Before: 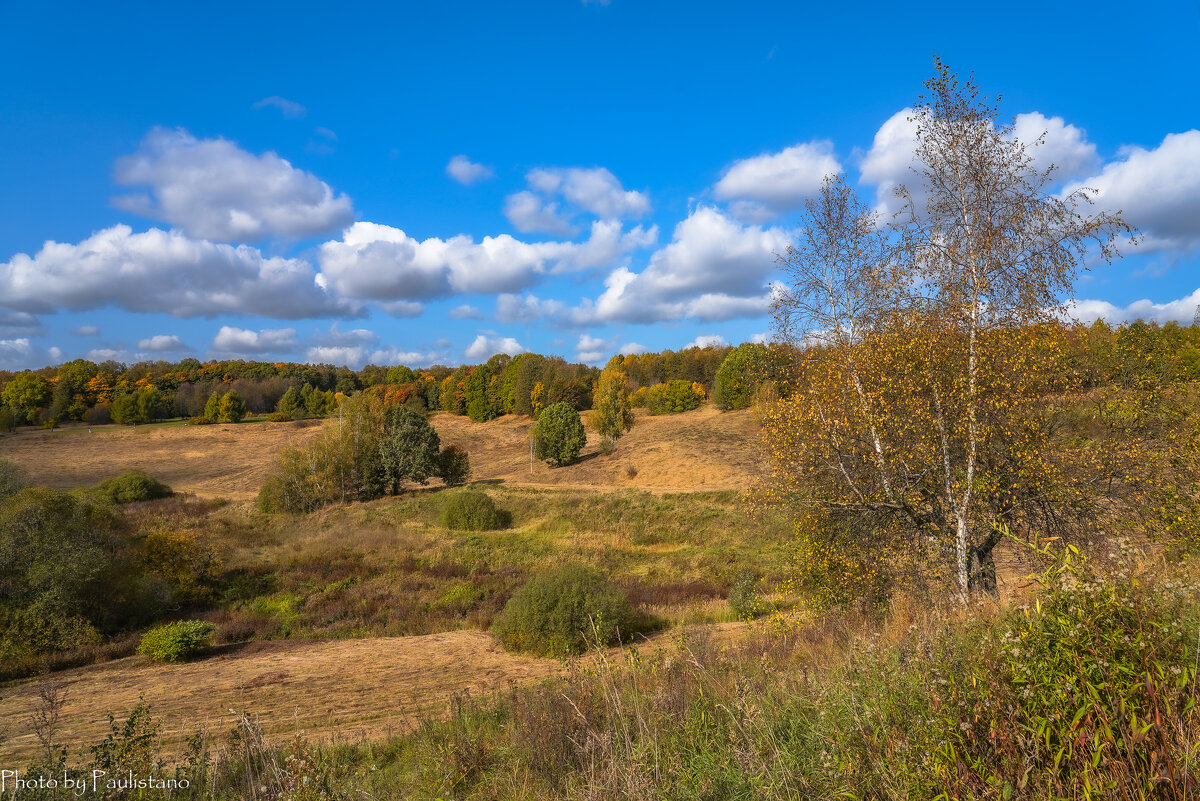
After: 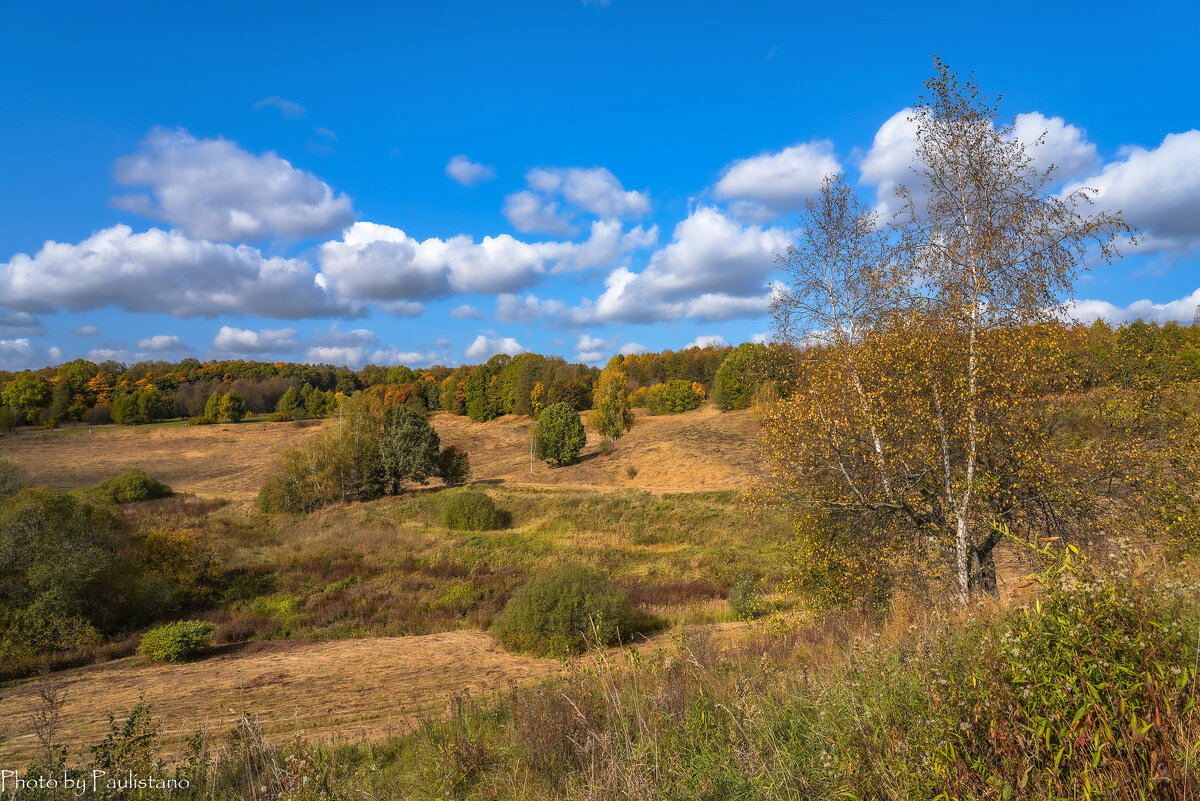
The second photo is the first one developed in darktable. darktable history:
shadows and highlights: shadows 11.46, white point adjustment 1.28, soften with gaussian
